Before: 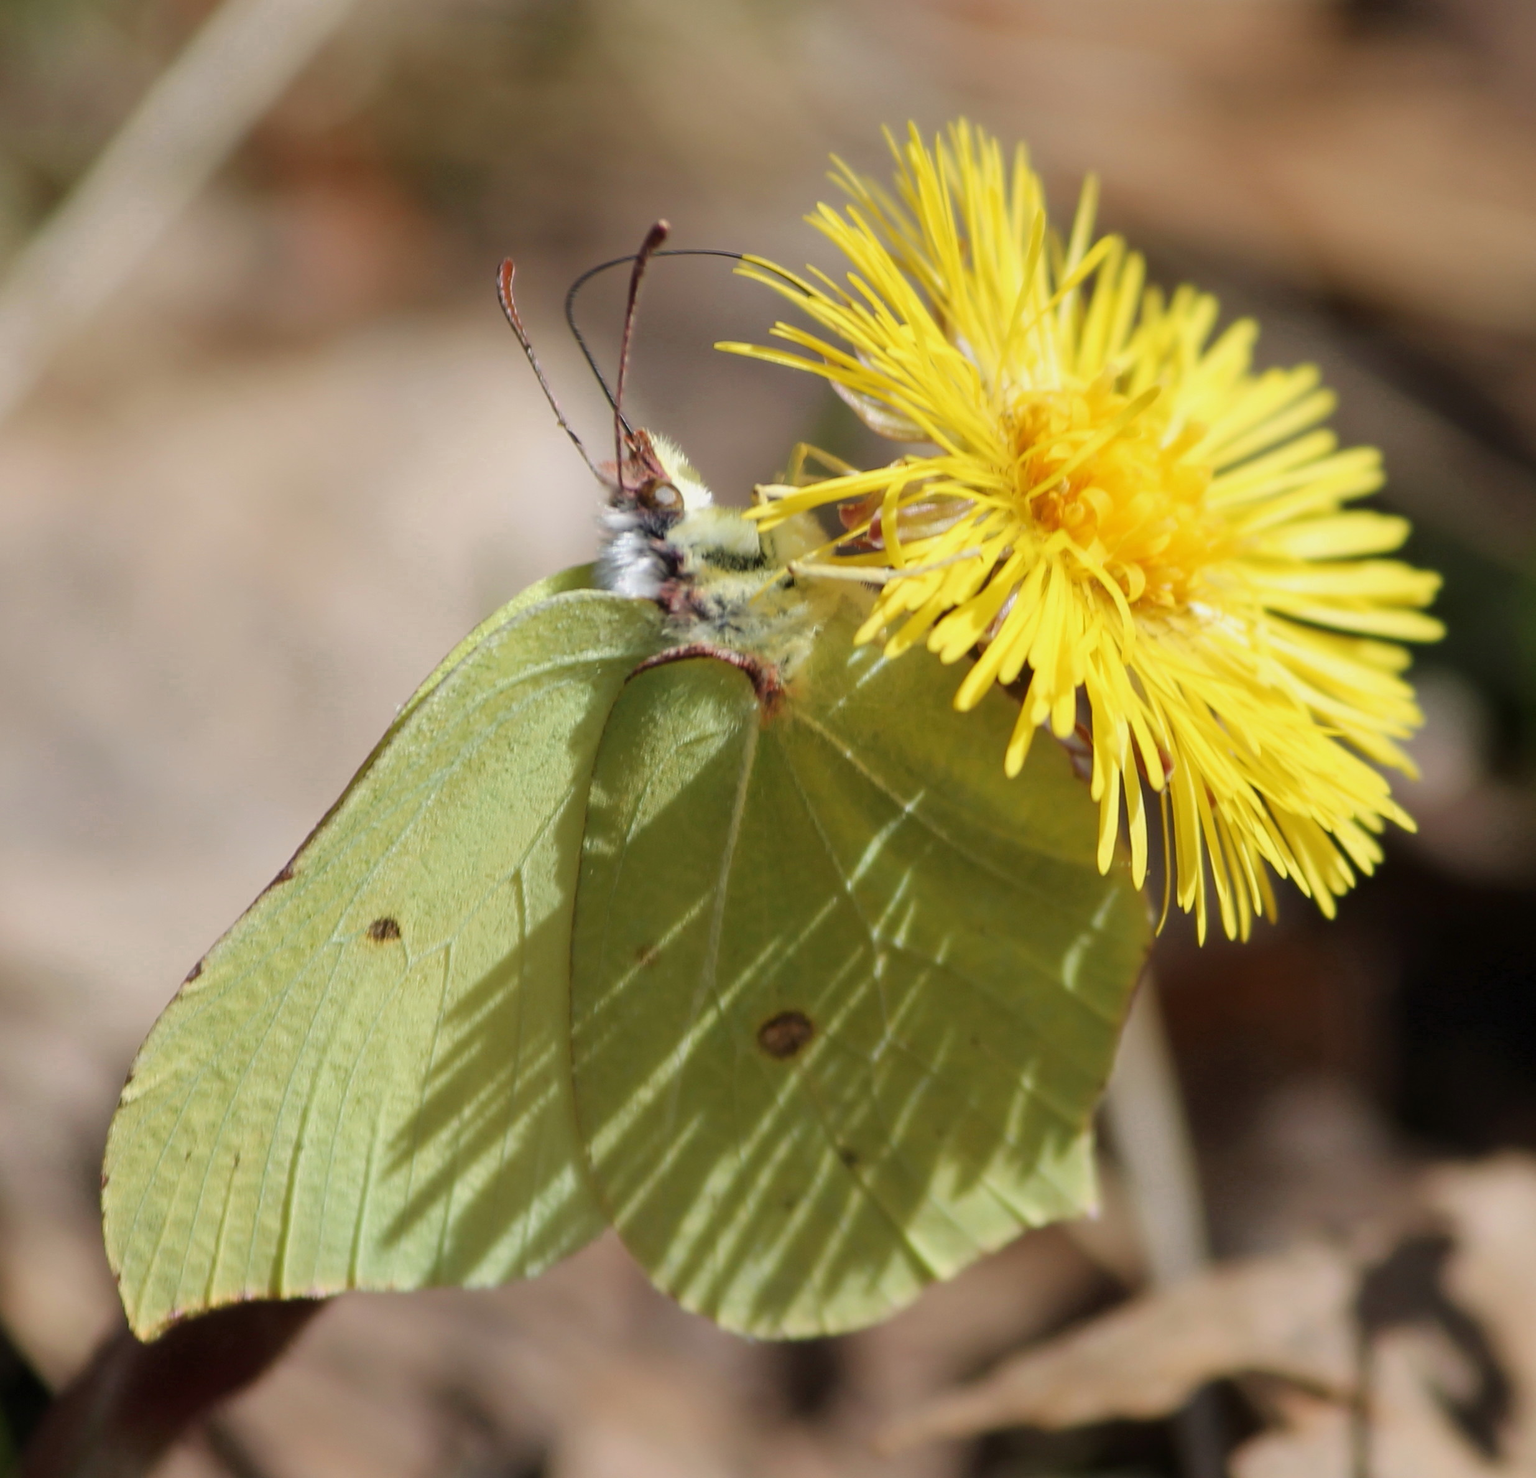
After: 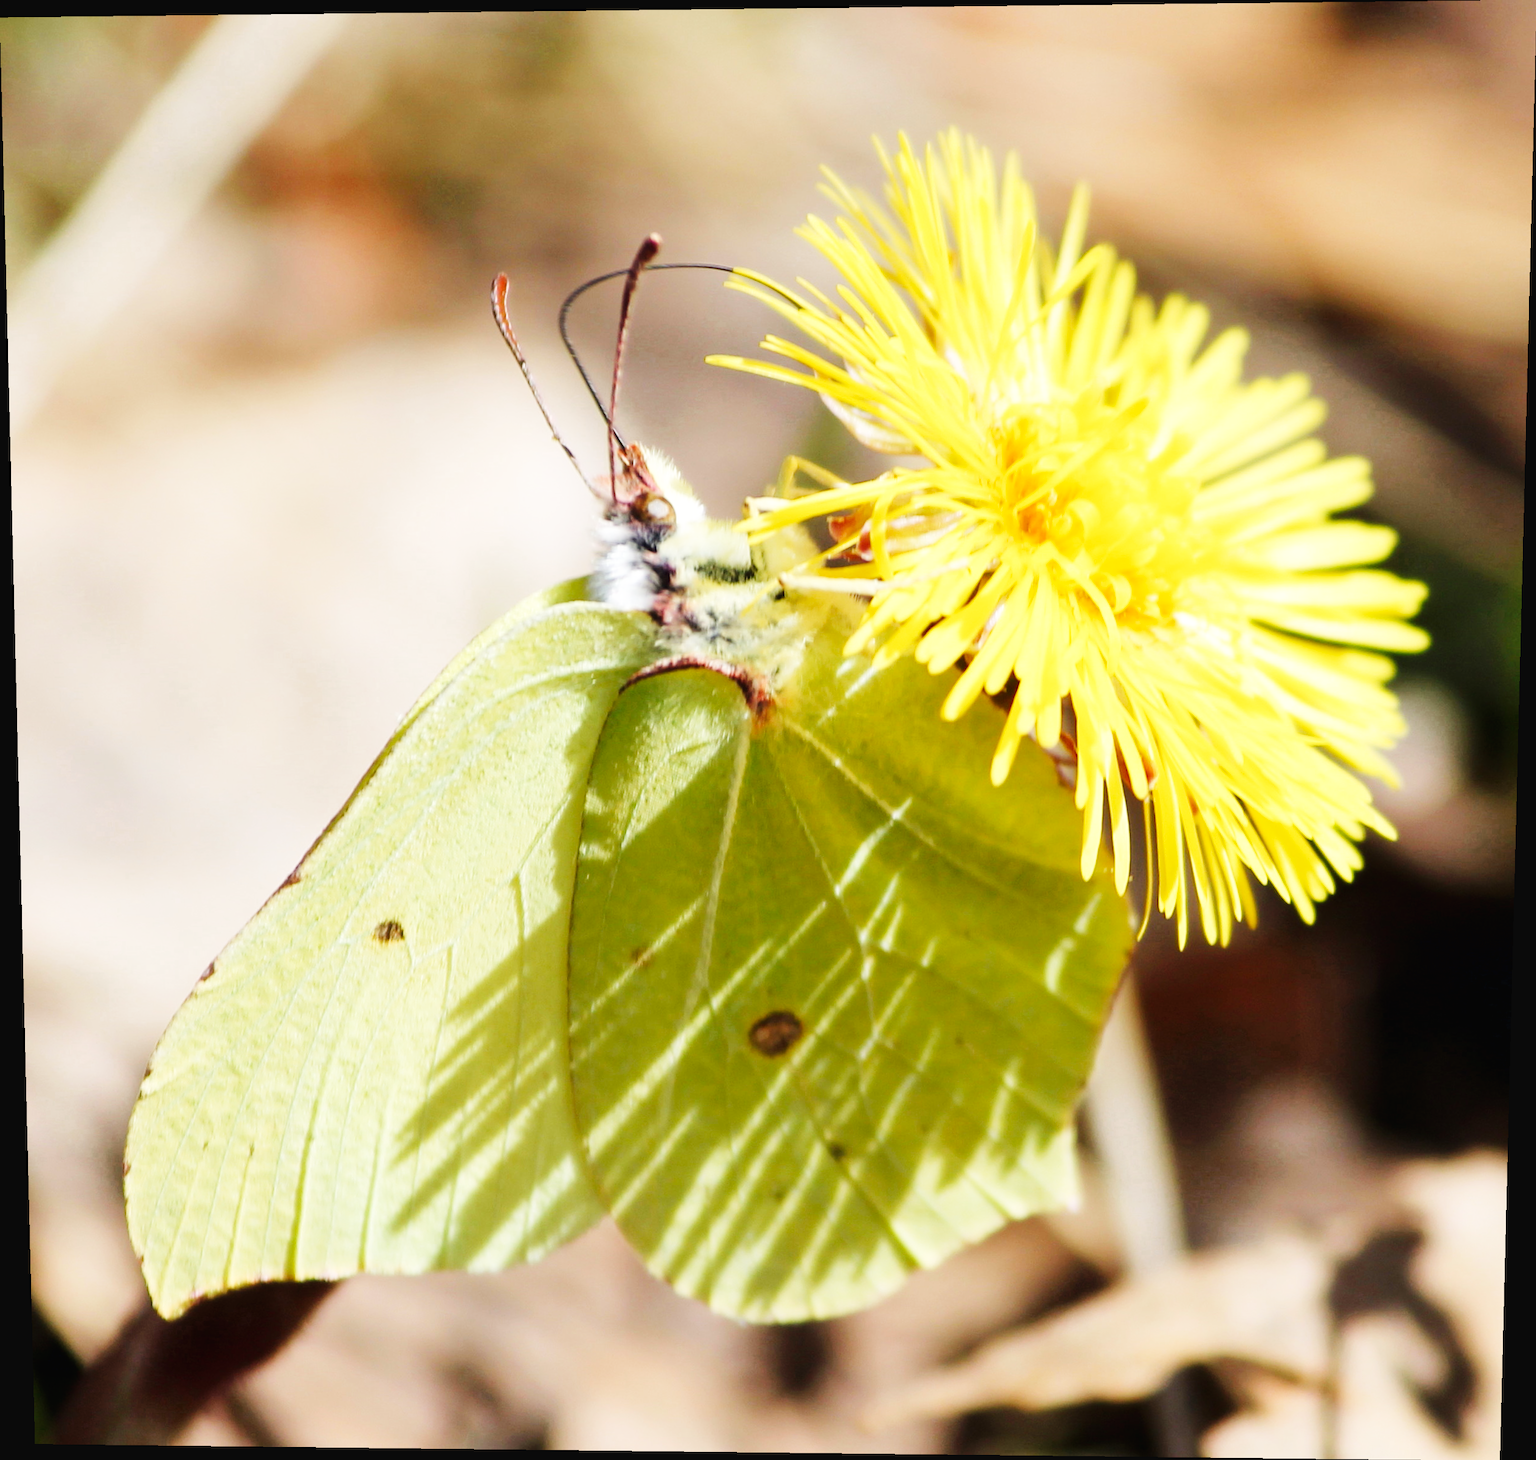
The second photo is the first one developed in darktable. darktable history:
rotate and perspective: lens shift (vertical) 0.048, lens shift (horizontal) -0.024, automatic cropping off
base curve: curves: ch0 [(0, 0.003) (0.001, 0.002) (0.006, 0.004) (0.02, 0.022) (0.048, 0.086) (0.094, 0.234) (0.162, 0.431) (0.258, 0.629) (0.385, 0.8) (0.548, 0.918) (0.751, 0.988) (1, 1)], preserve colors none
